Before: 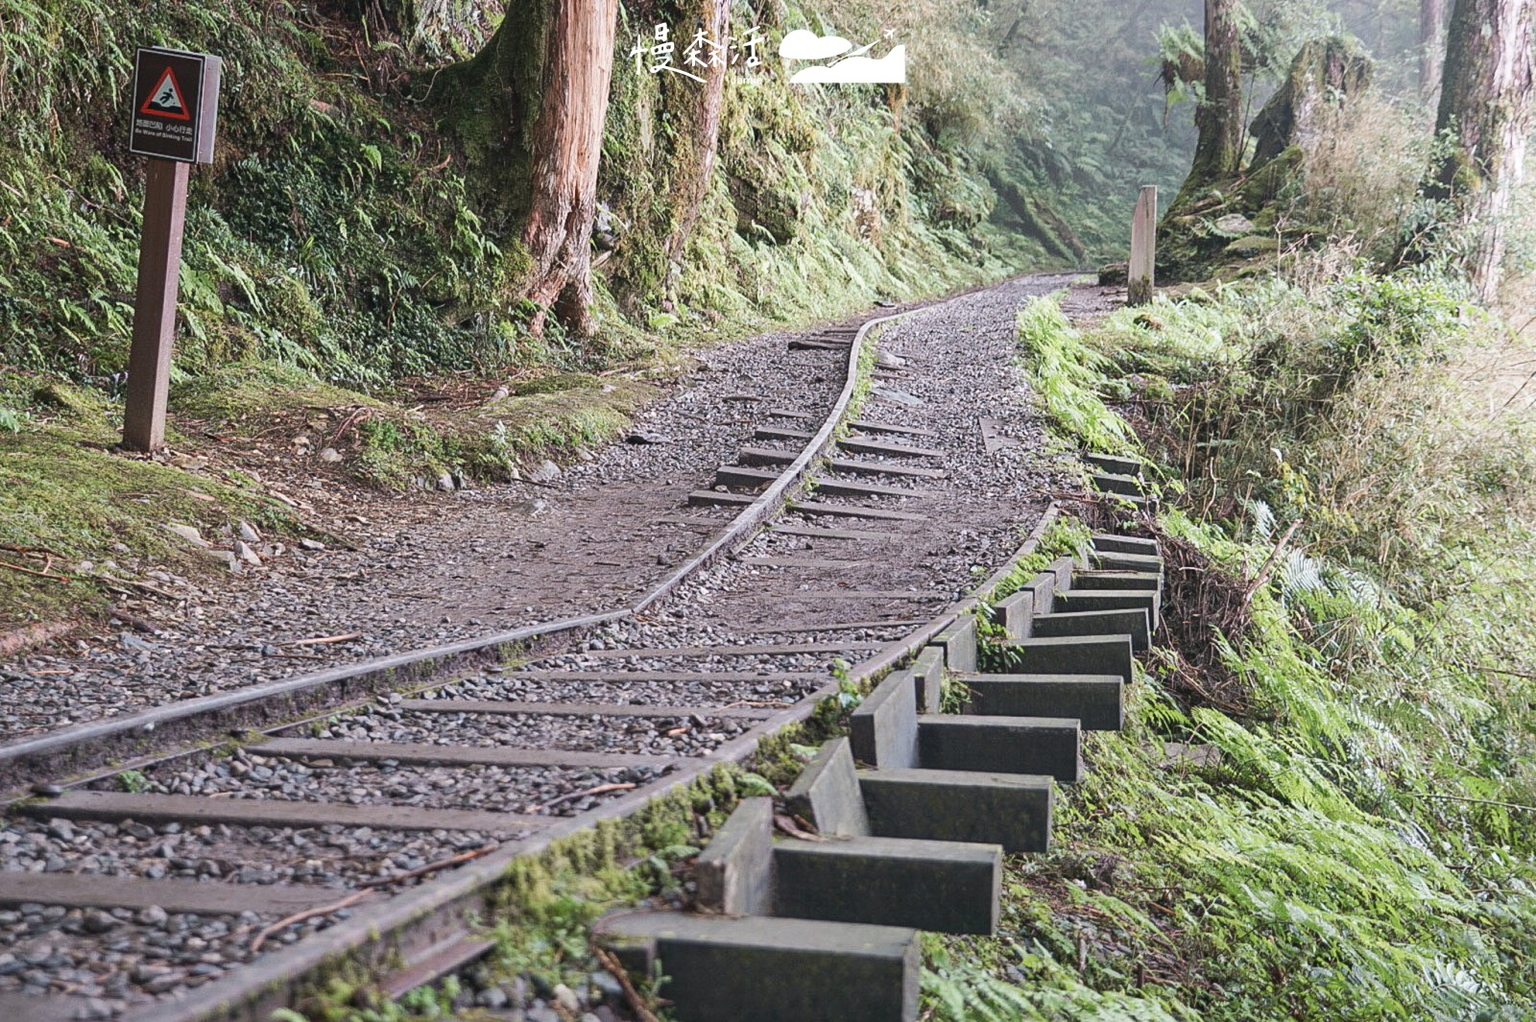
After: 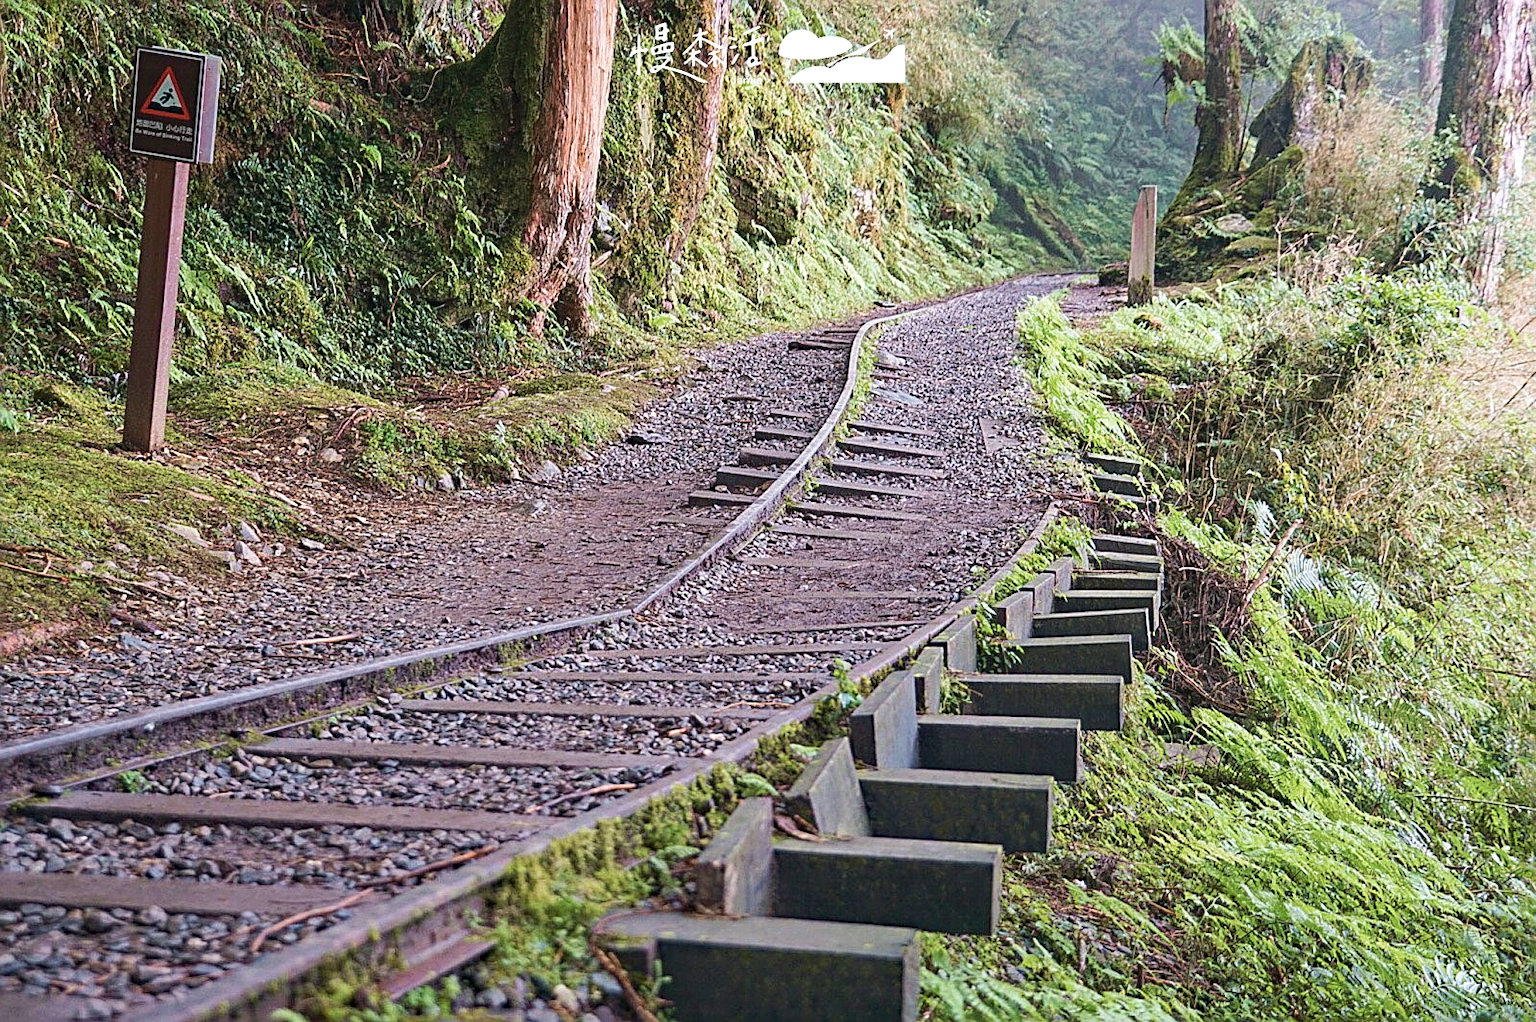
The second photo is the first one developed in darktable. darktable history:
haze removal: compatibility mode true
velvia: strength 44.51%
sharpen: on, module defaults
